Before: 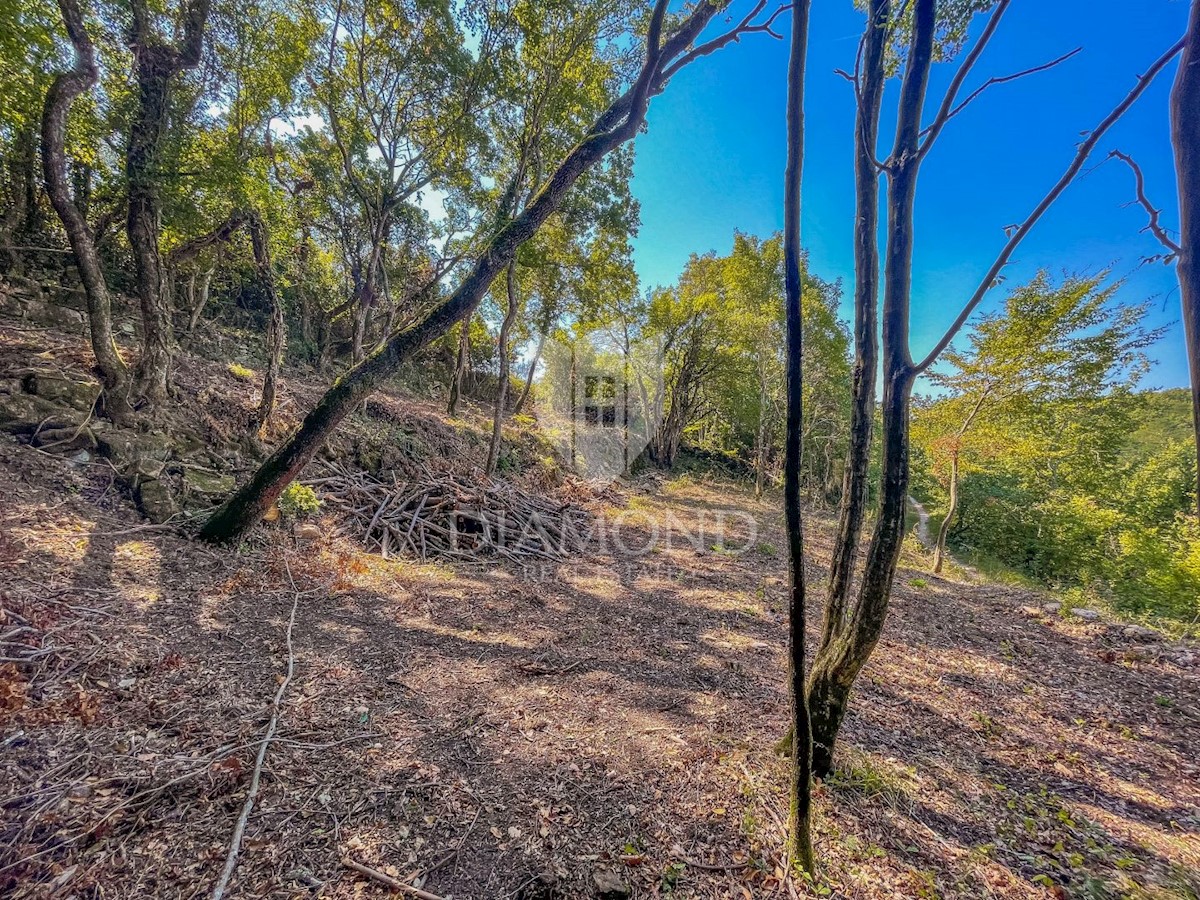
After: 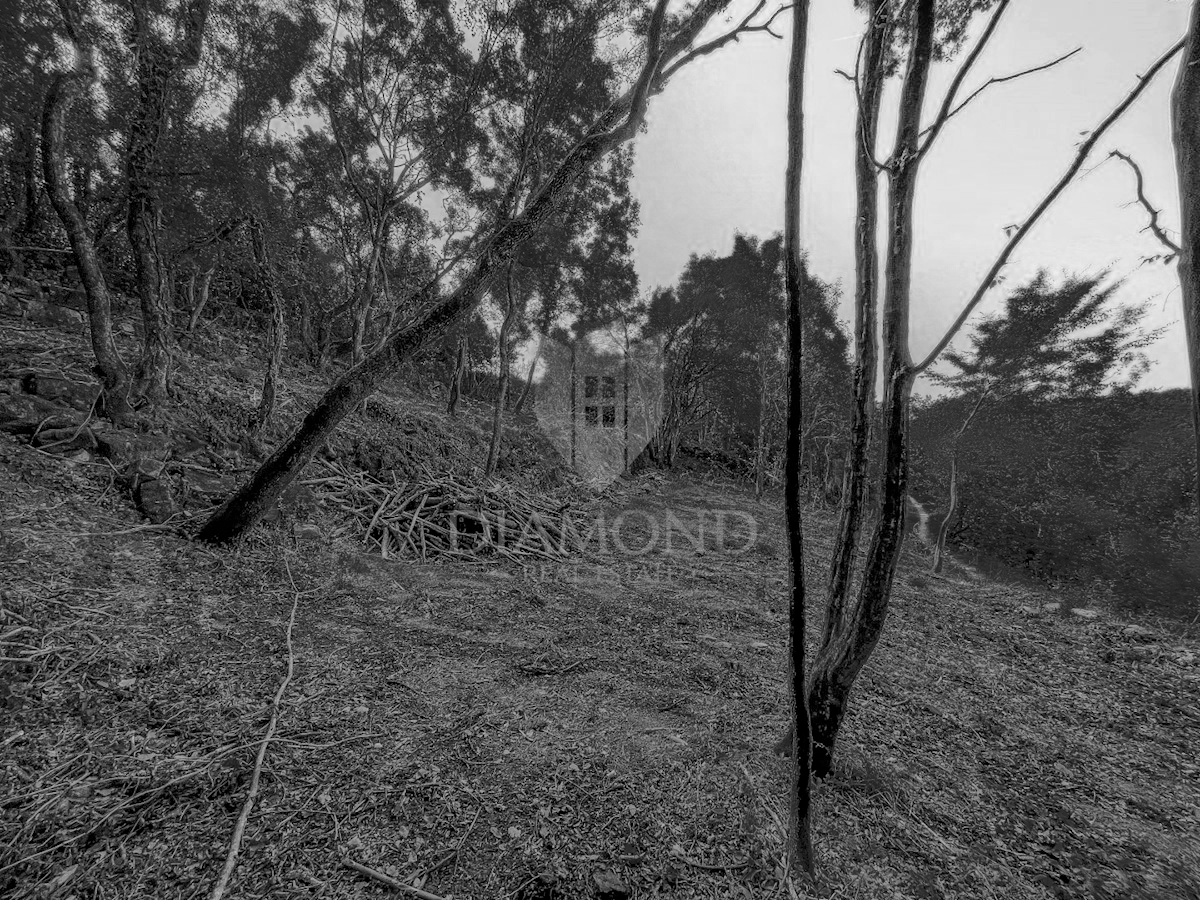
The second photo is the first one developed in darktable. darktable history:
color balance rgb: power › luminance 9.844%, power › chroma 2.805%, power › hue 57.34°, perceptual saturation grading › global saturation 8.476%, global vibrance 20%
filmic rgb: middle gray luminance 29.78%, black relative exposure -8.96 EV, white relative exposure 7.01 EV, threshold 2.96 EV, structure ↔ texture 99.49%, target black luminance 0%, hardness 2.95, latitude 2.72%, contrast 0.963, highlights saturation mix 3.72%, shadows ↔ highlights balance 11.39%, preserve chrominance no, color science v4 (2020), type of noise poissonian, enable highlight reconstruction true
color zones: curves: ch0 [(0.287, 0.048) (0.493, 0.484) (0.737, 0.816)]; ch1 [(0, 0) (0.143, 0) (0.286, 0) (0.429, 0) (0.571, 0) (0.714, 0) (0.857, 0)]
